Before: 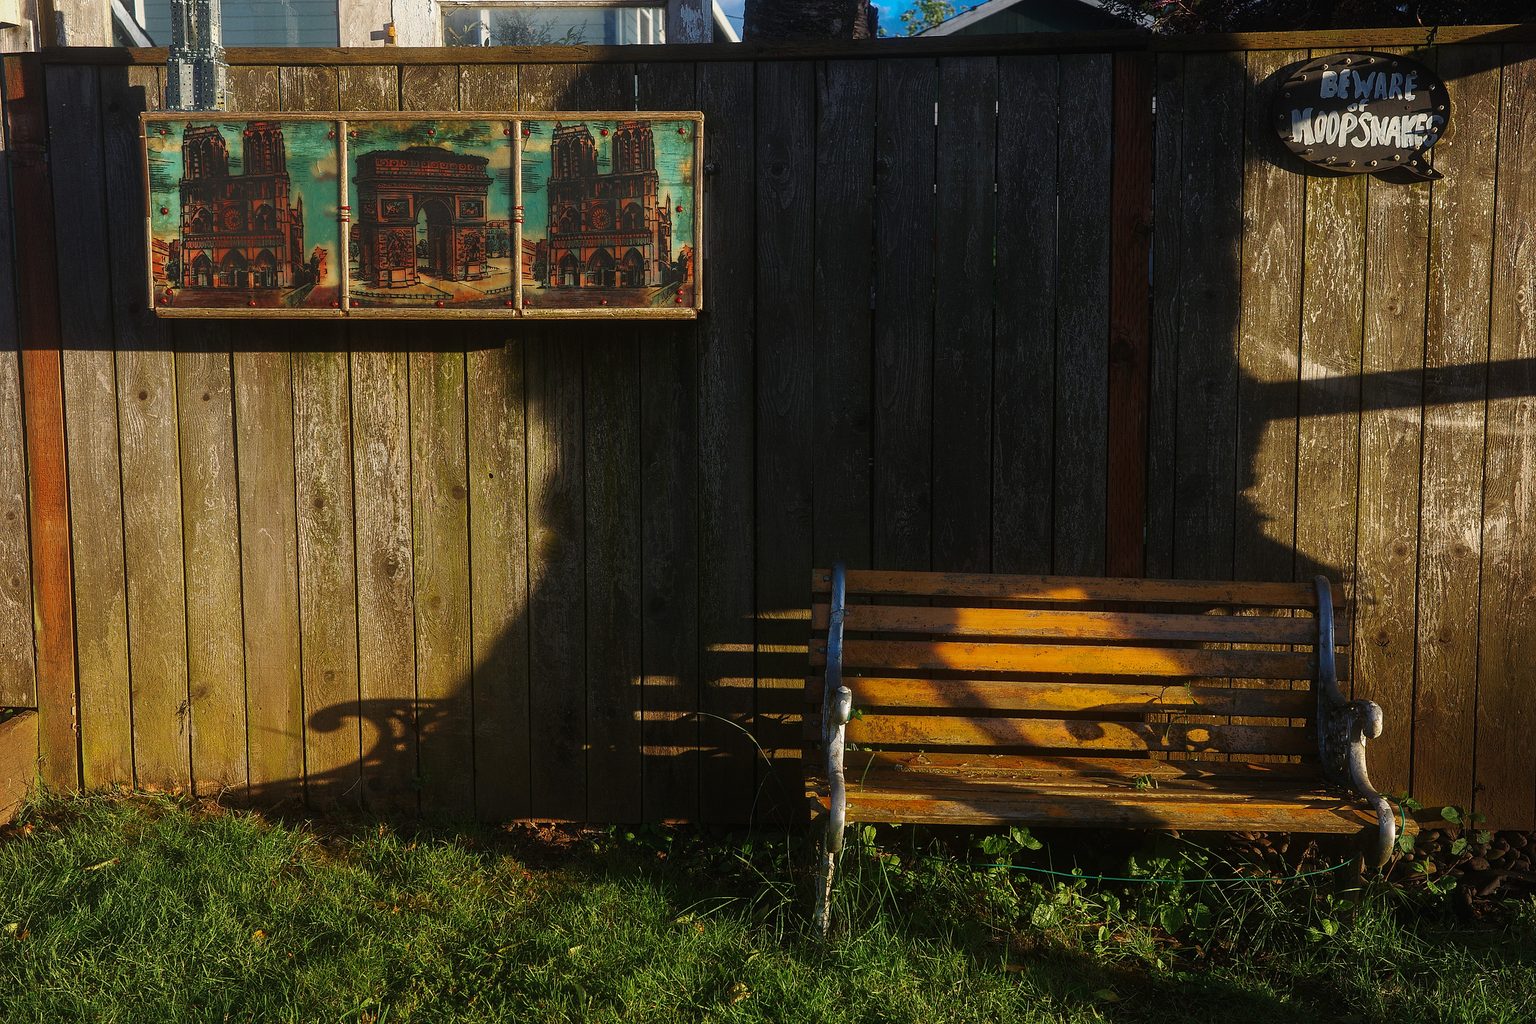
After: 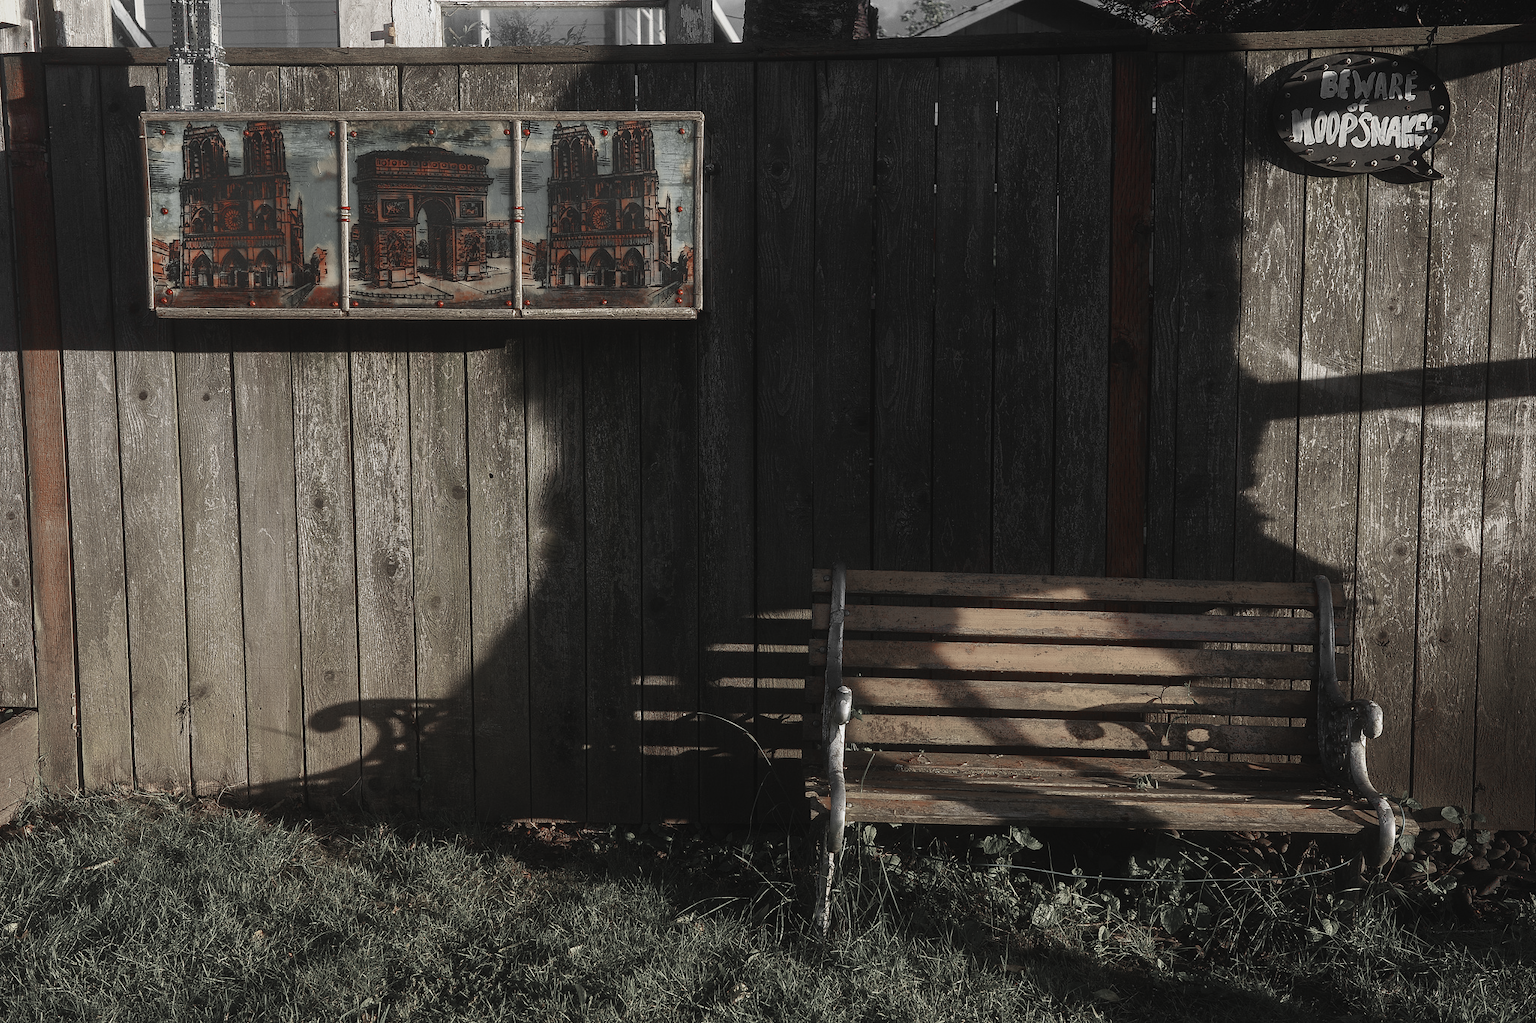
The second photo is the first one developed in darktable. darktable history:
color zones: curves: ch1 [(0, 0.831) (0.08, 0.771) (0.157, 0.268) (0.241, 0.207) (0.562, -0.005) (0.714, -0.013) (0.876, 0.01) (1, 0.831)]
white balance: emerald 1
contrast brightness saturation: contrast -0.05, saturation -0.41
